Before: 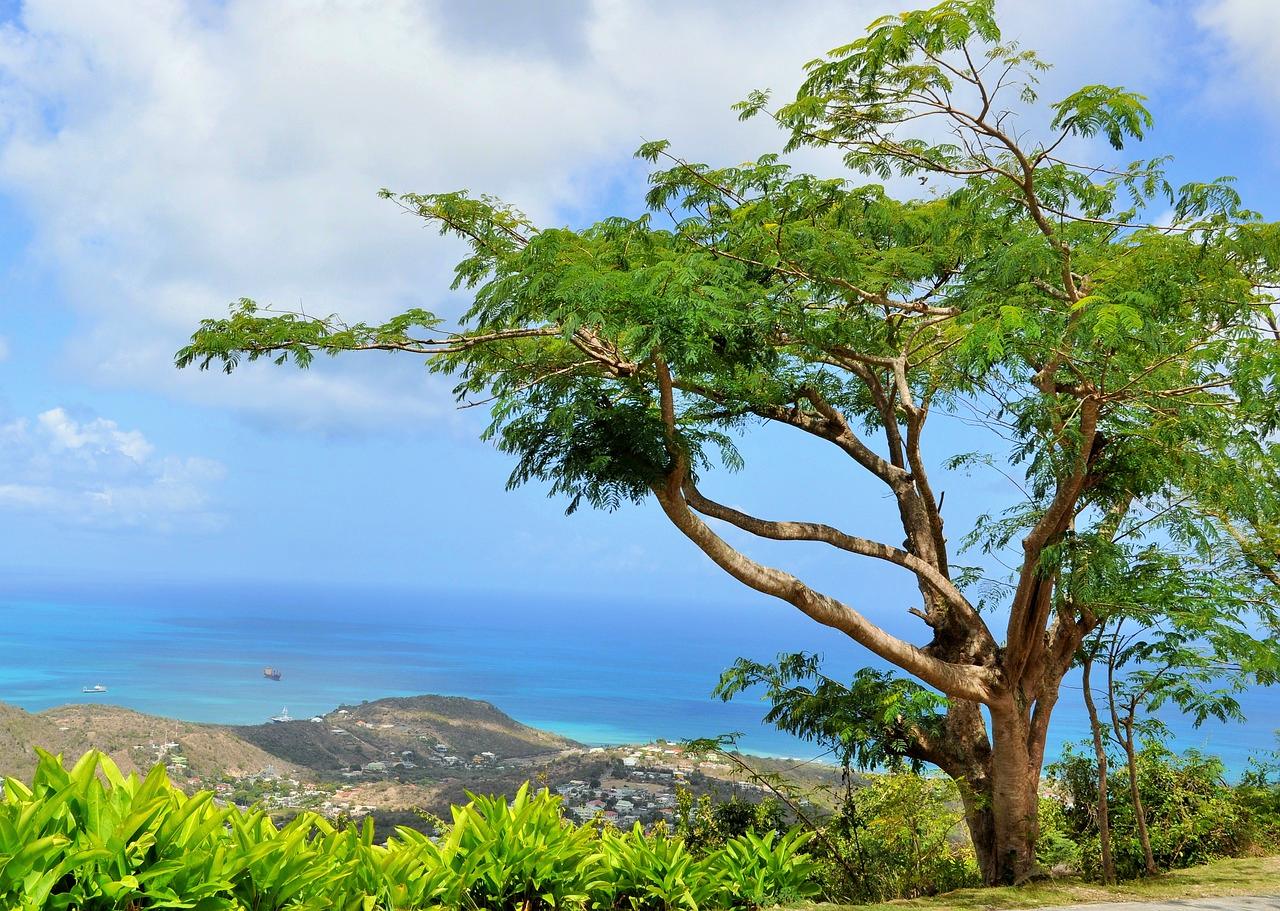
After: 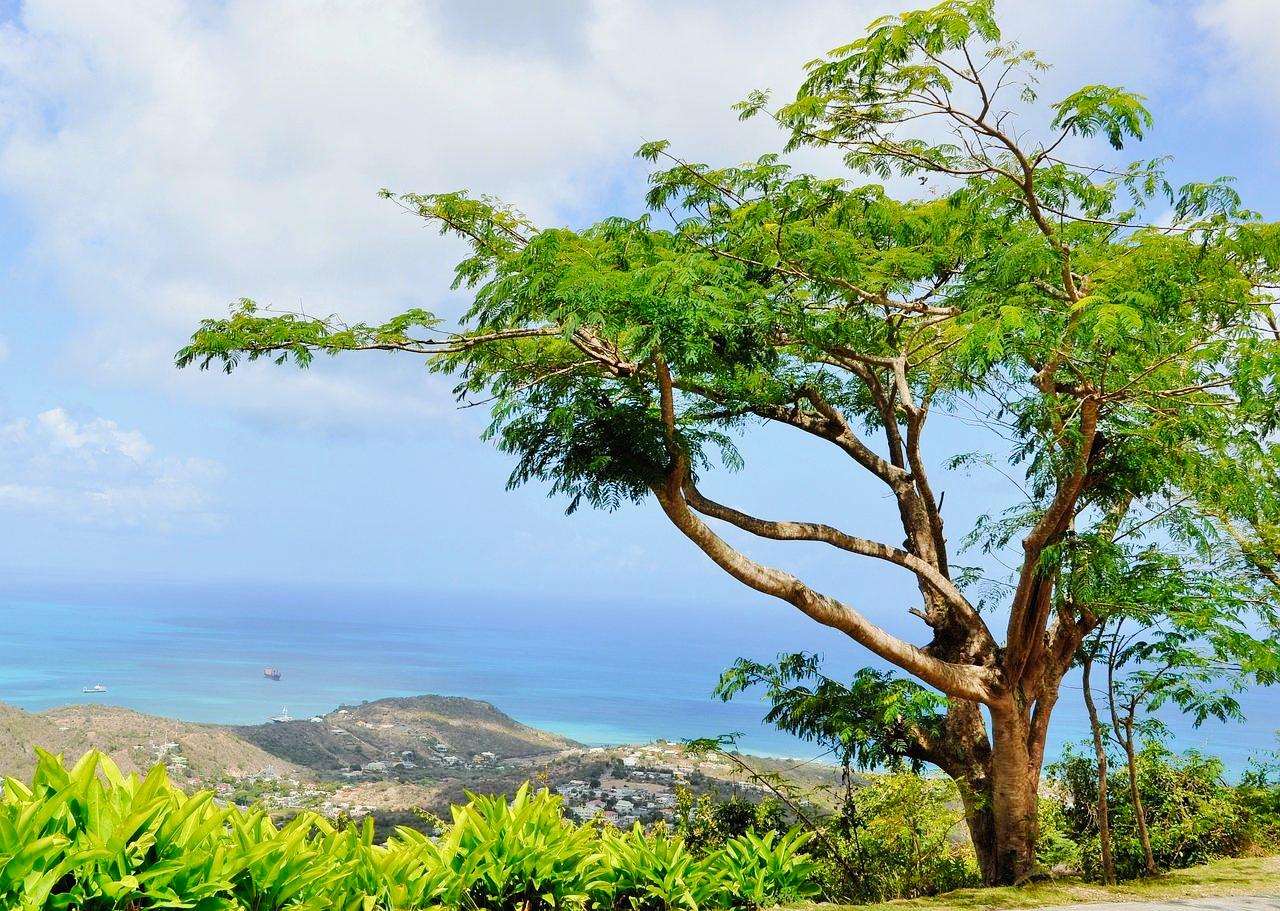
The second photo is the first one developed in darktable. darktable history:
tone curve: curves: ch0 [(0, 0.01) (0.097, 0.07) (0.204, 0.173) (0.447, 0.517) (0.539, 0.624) (0.733, 0.791) (0.879, 0.898) (1, 0.98)]; ch1 [(0, 0) (0.393, 0.415) (0.447, 0.448) (0.485, 0.494) (0.523, 0.509) (0.545, 0.544) (0.574, 0.578) (0.648, 0.674) (1, 1)]; ch2 [(0, 0) (0.369, 0.388) (0.449, 0.431) (0.499, 0.5) (0.521, 0.517) (0.53, 0.54) (0.564, 0.569) (0.674, 0.735) (1, 1)], preserve colors none
